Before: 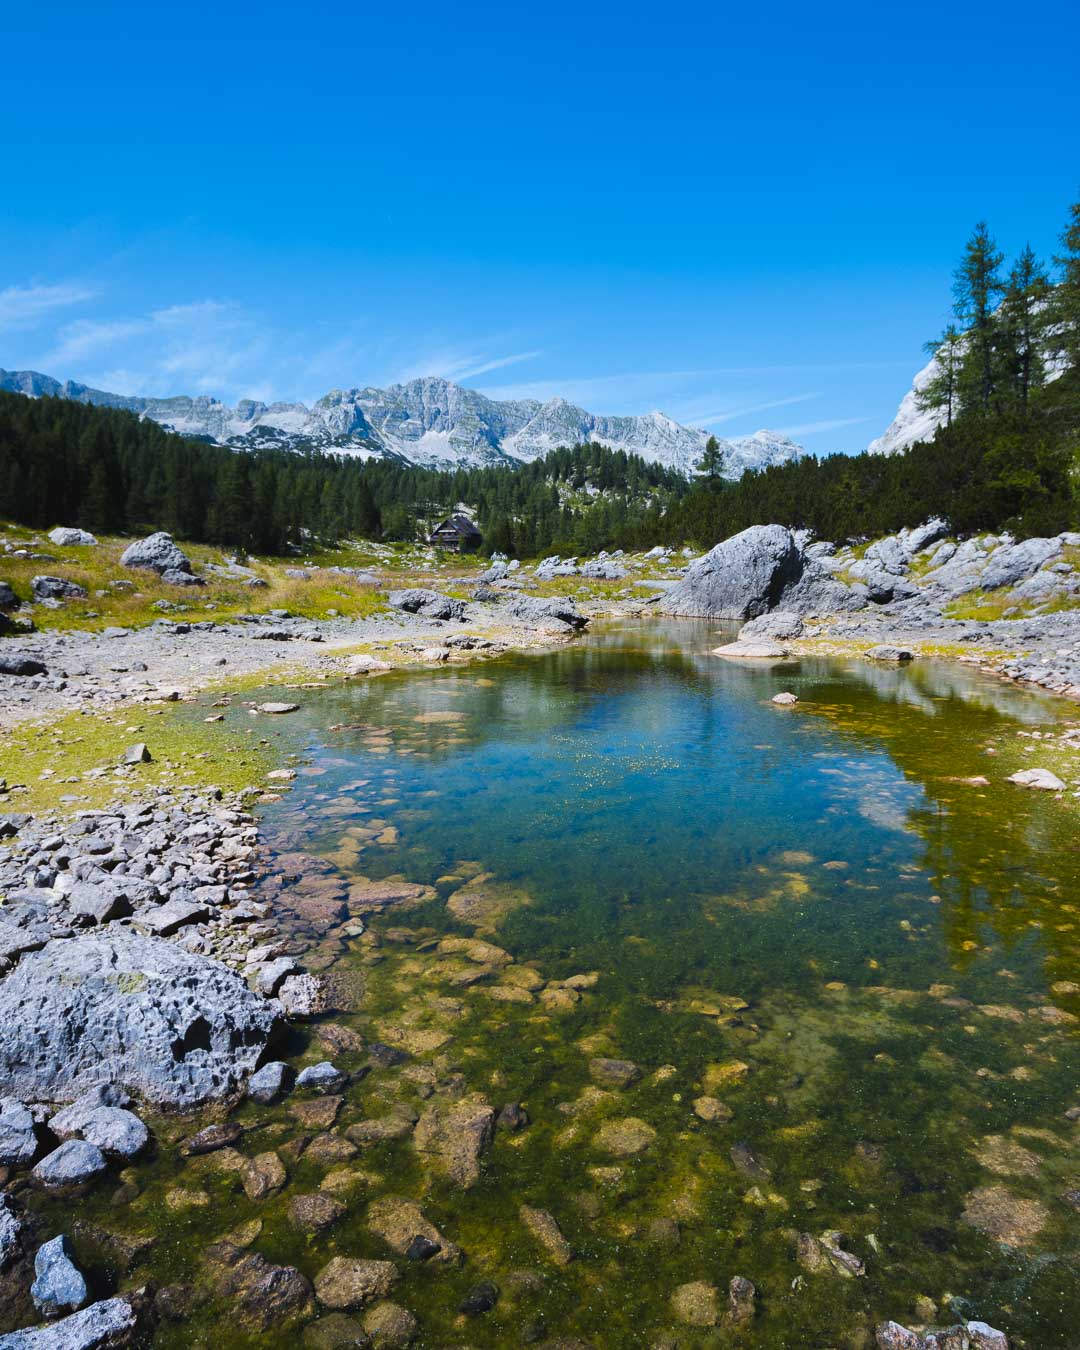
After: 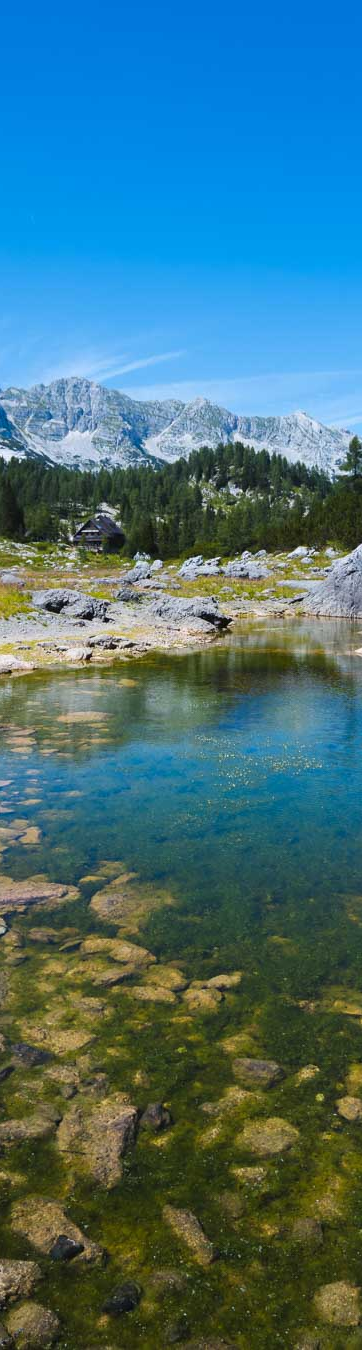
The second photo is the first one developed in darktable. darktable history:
crop: left 33.133%, right 33.342%
